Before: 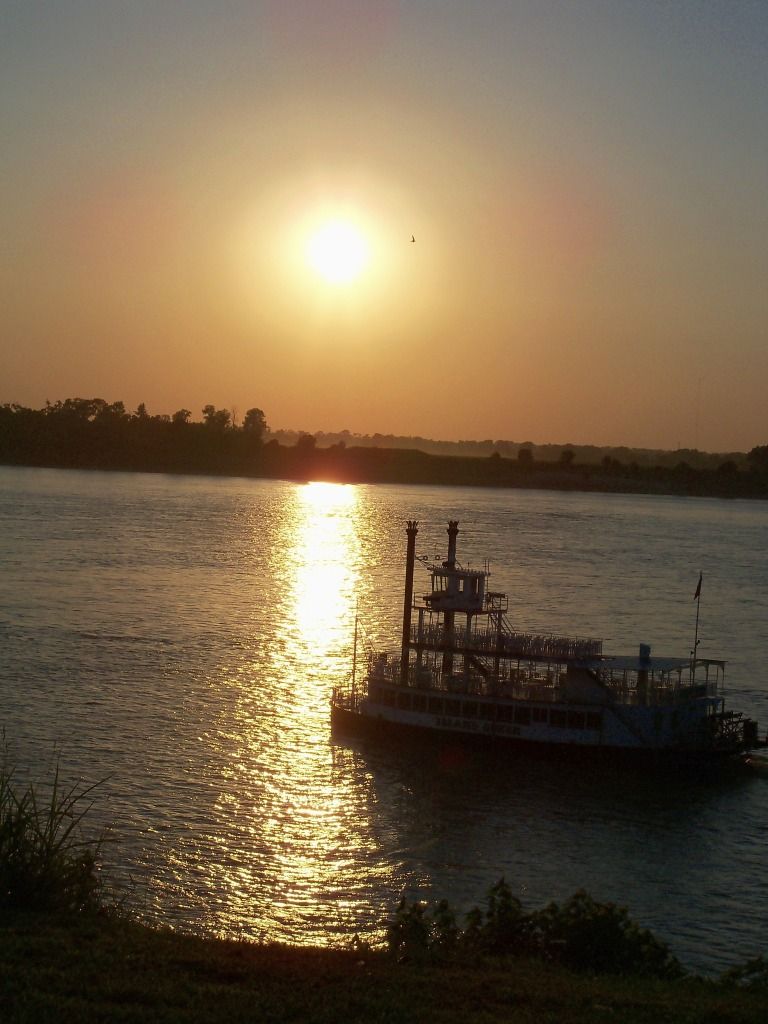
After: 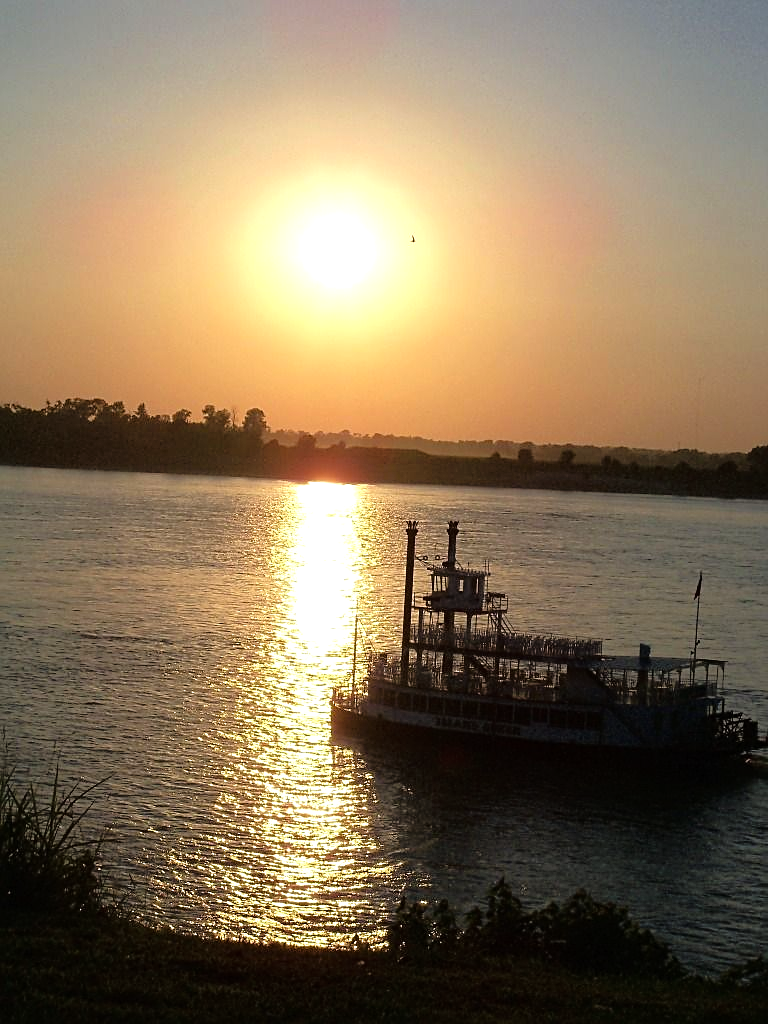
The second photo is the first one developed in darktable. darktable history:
exposure: exposure 0.658 EV, compensate exposure bias true, compensate highlight preservation false
tone curve: curves: ch0 [(0, 0) (0.126, 0.061) (0.362, 0.382) (0.498, 0.498) (0.706, 0.712) (1, 1)]; ch1 [(0, 0) (0.5, 0.497) (0.55, 0.578) (1, 1)]; ch2 [(0, 0) (0.44, 0.424) (0.489, 0.486) (0.537, 0.538) (1, 1)], color space Lab, linked channels, preserve colors none
sharpen: on, module defaults
